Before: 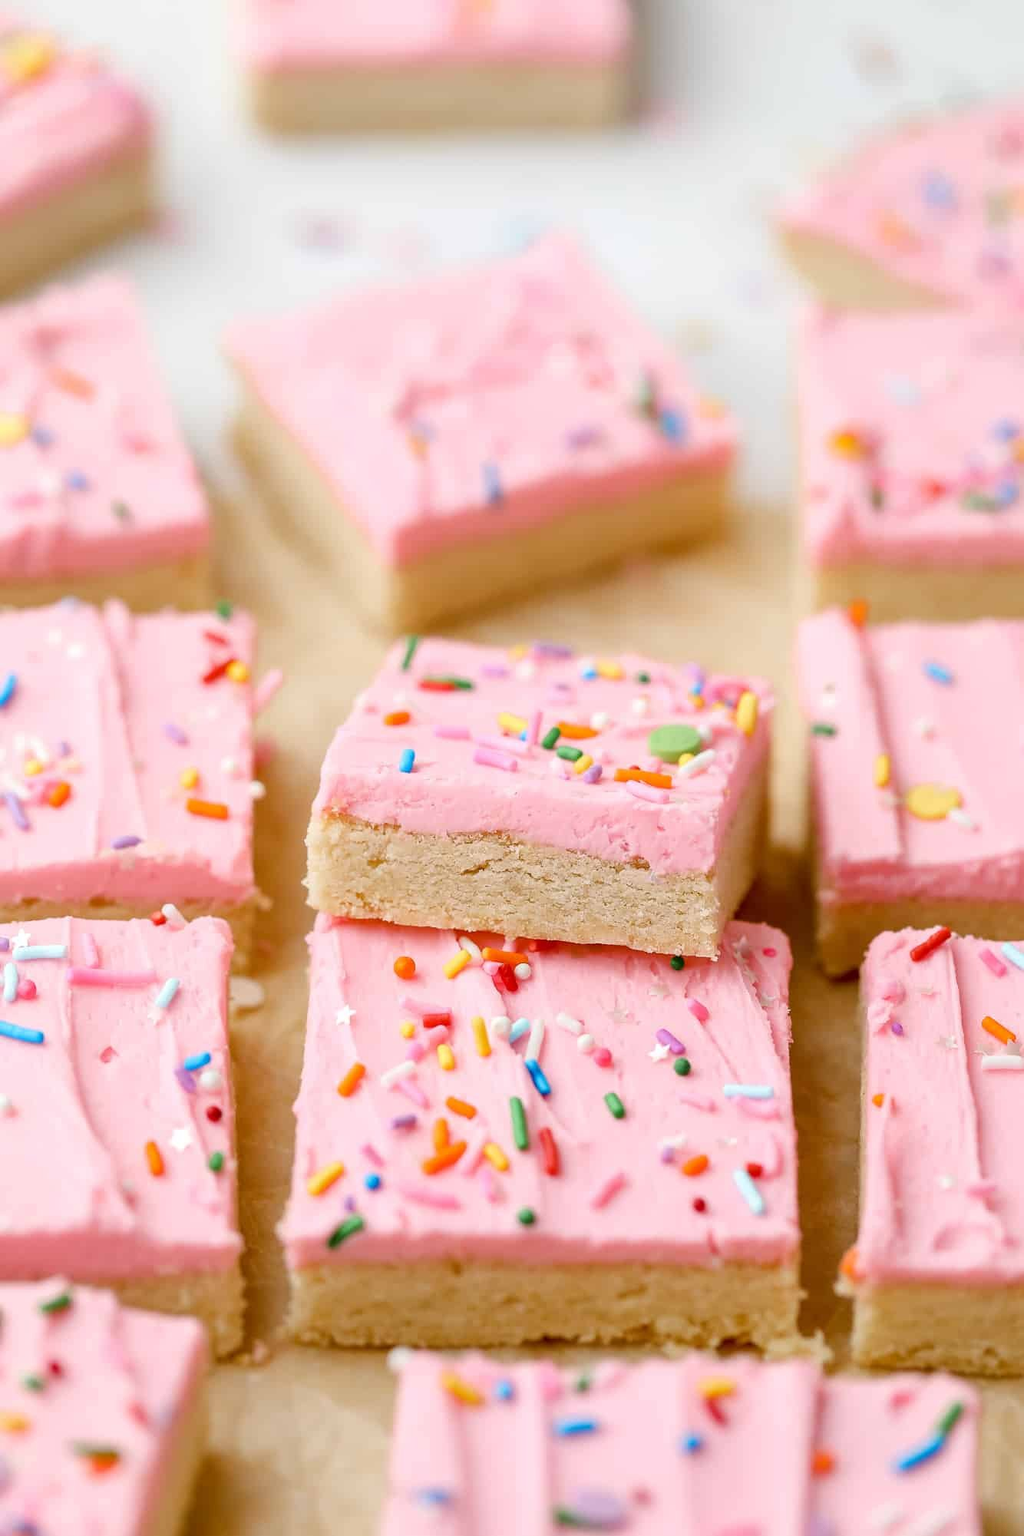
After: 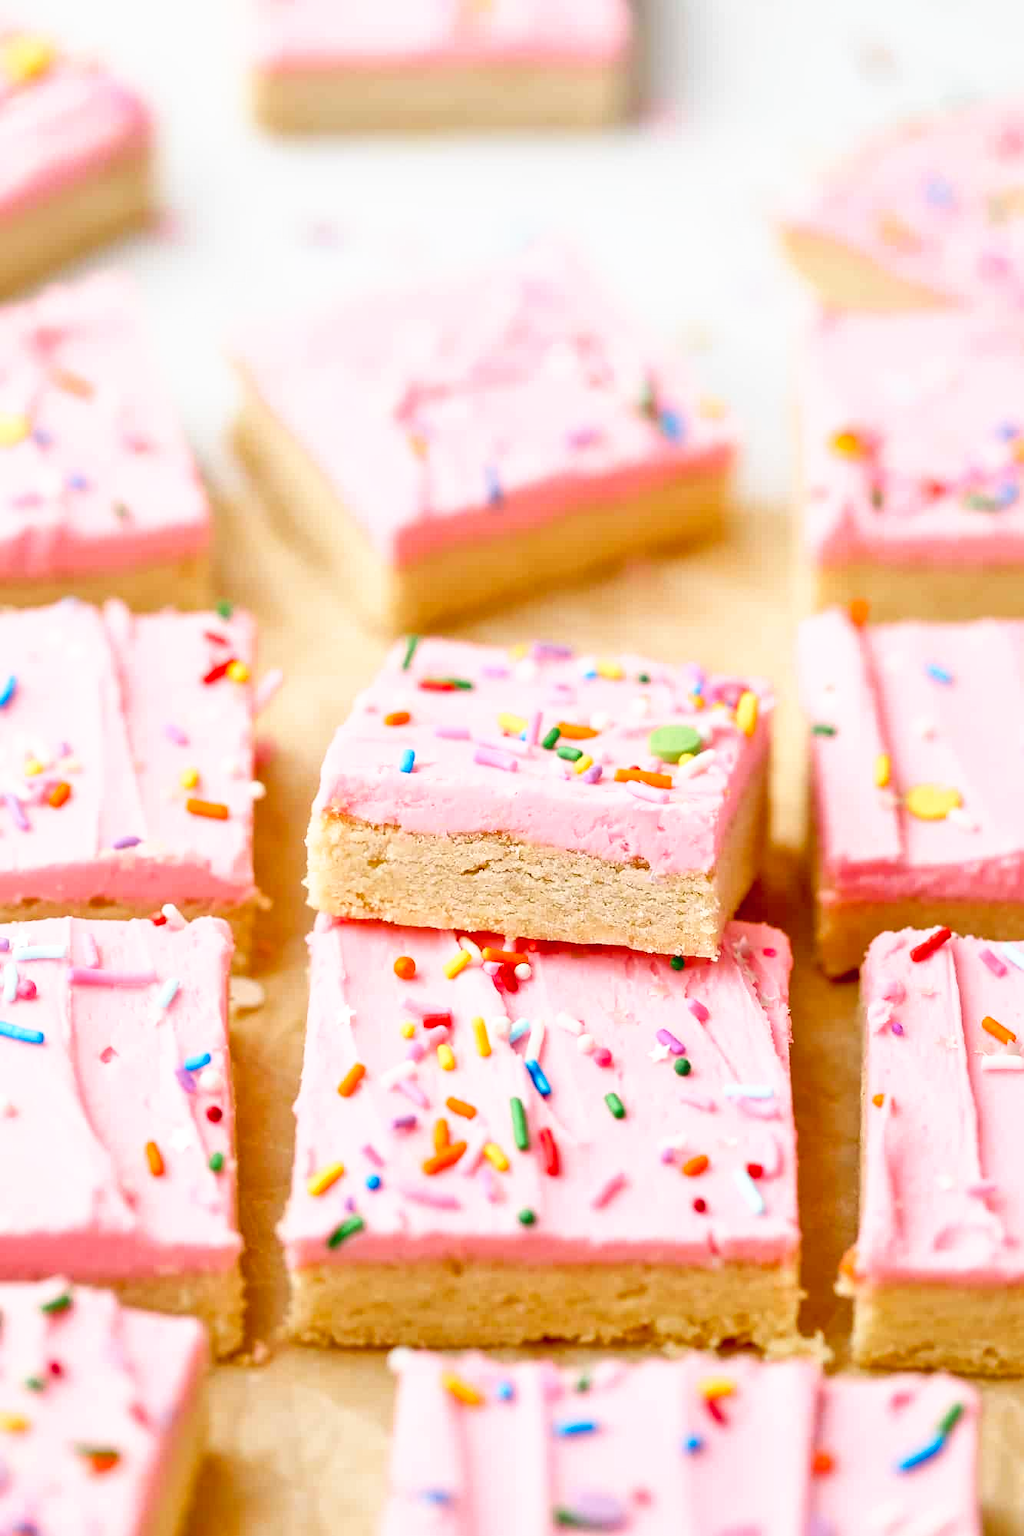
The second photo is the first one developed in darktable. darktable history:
tone curve: curves: ch0 [(0, 0) (0.003, 0.023) (0.011, 0.024) (0.025, 0.028) (0.044, 0.035) (0.069, 0.043) (0.1, 0.052) (0.136, 0.063) (0.177, 0.094) (0.224, 0.145) (0.277, 0.209) (0.335, 0.281) (0.399, 0.364) (0.468, 0.453) (0.543, 0.553) (0.623, 0.66) (0.709, 0.767) (0.801, 0.88) (0.898, 0.968) (1, 1)], preserve colors none
tone equalizer: -7 EV 0.15 EV, -6 EV 0.6 EV, -5 EV 1.15 EV, -4 EV 1.33 EV, -3 EV 1.15 EV, -2 EV 0.6 EV, -1 EV 0.15 EV, mask exposure compensation -0.5 EV
